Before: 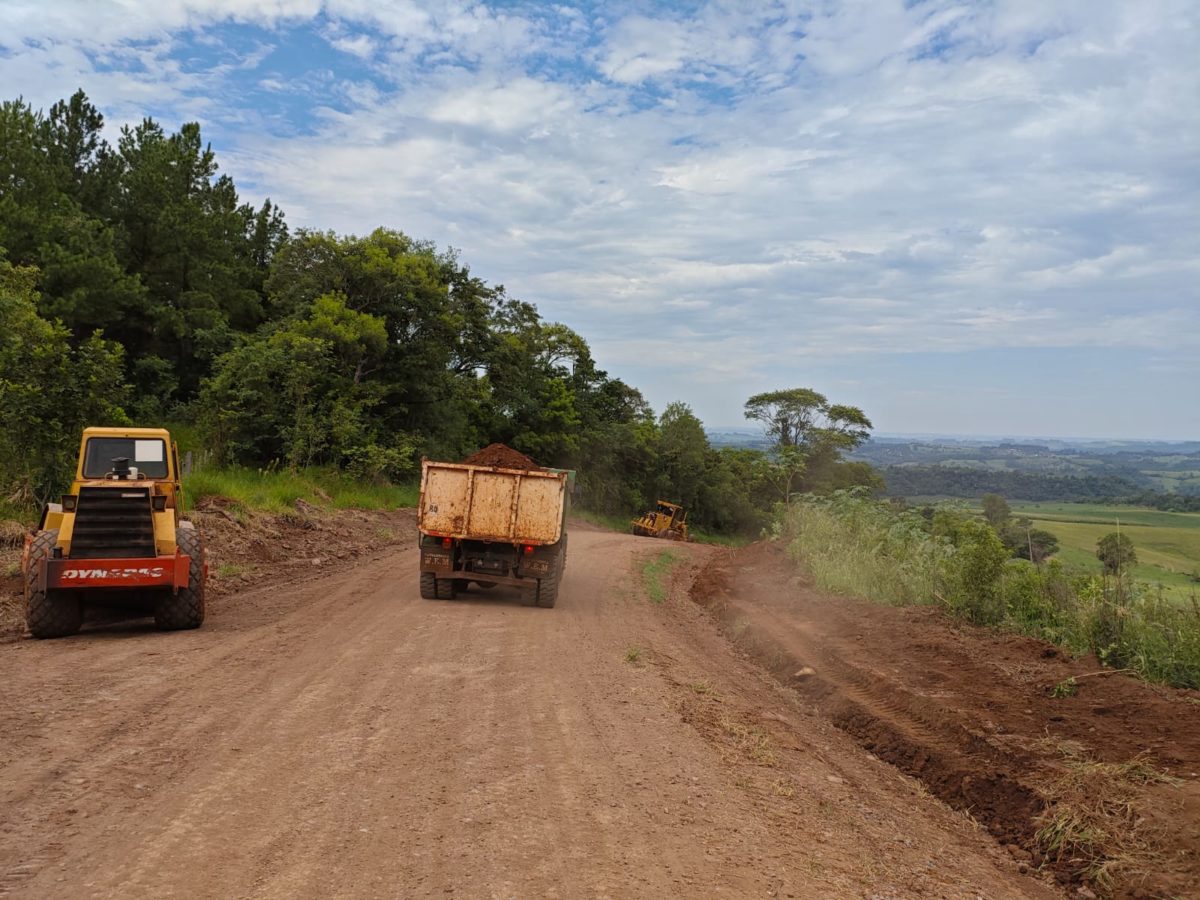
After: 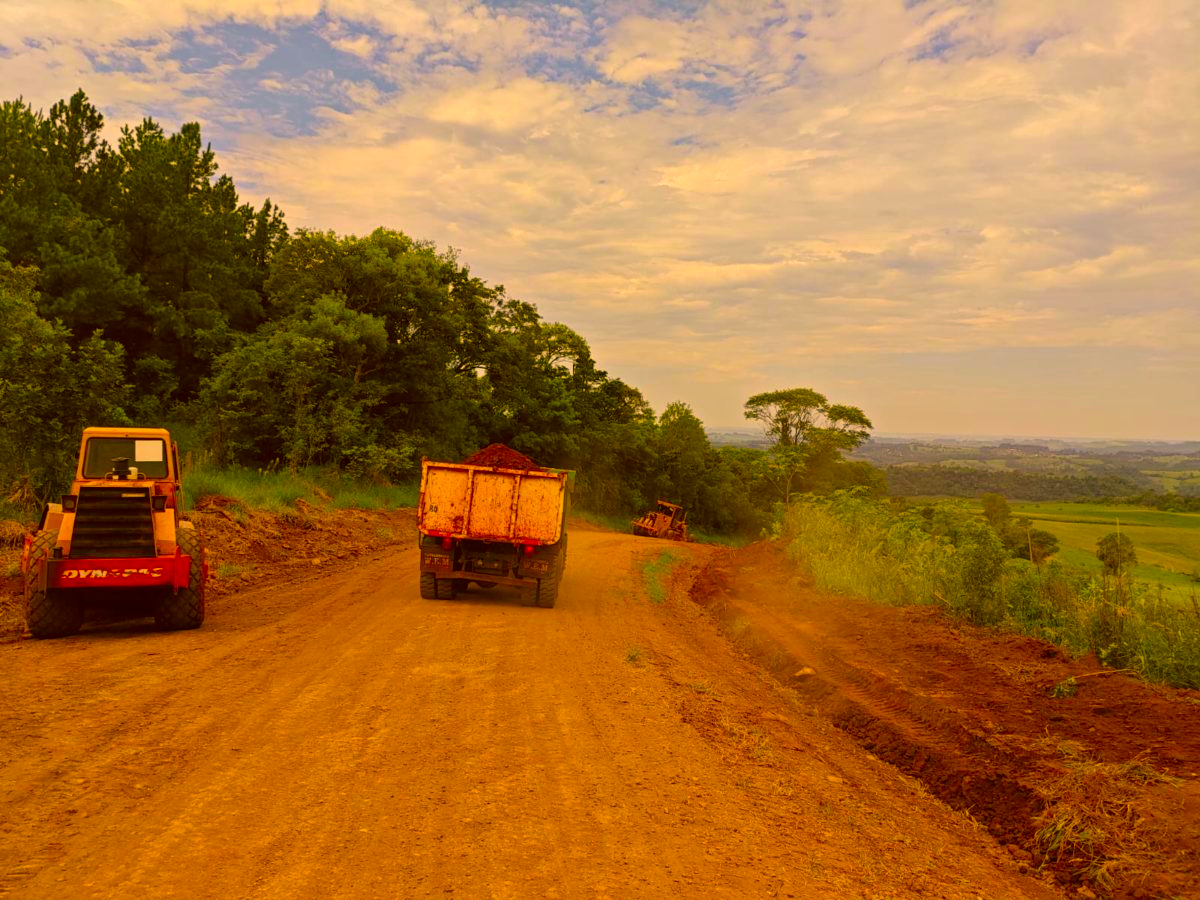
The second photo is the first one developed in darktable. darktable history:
color correction: highlights a* 10.97, highlights b* 30.7, shadows a* 2.86, shadows b* 17.32, saturation 1.73
